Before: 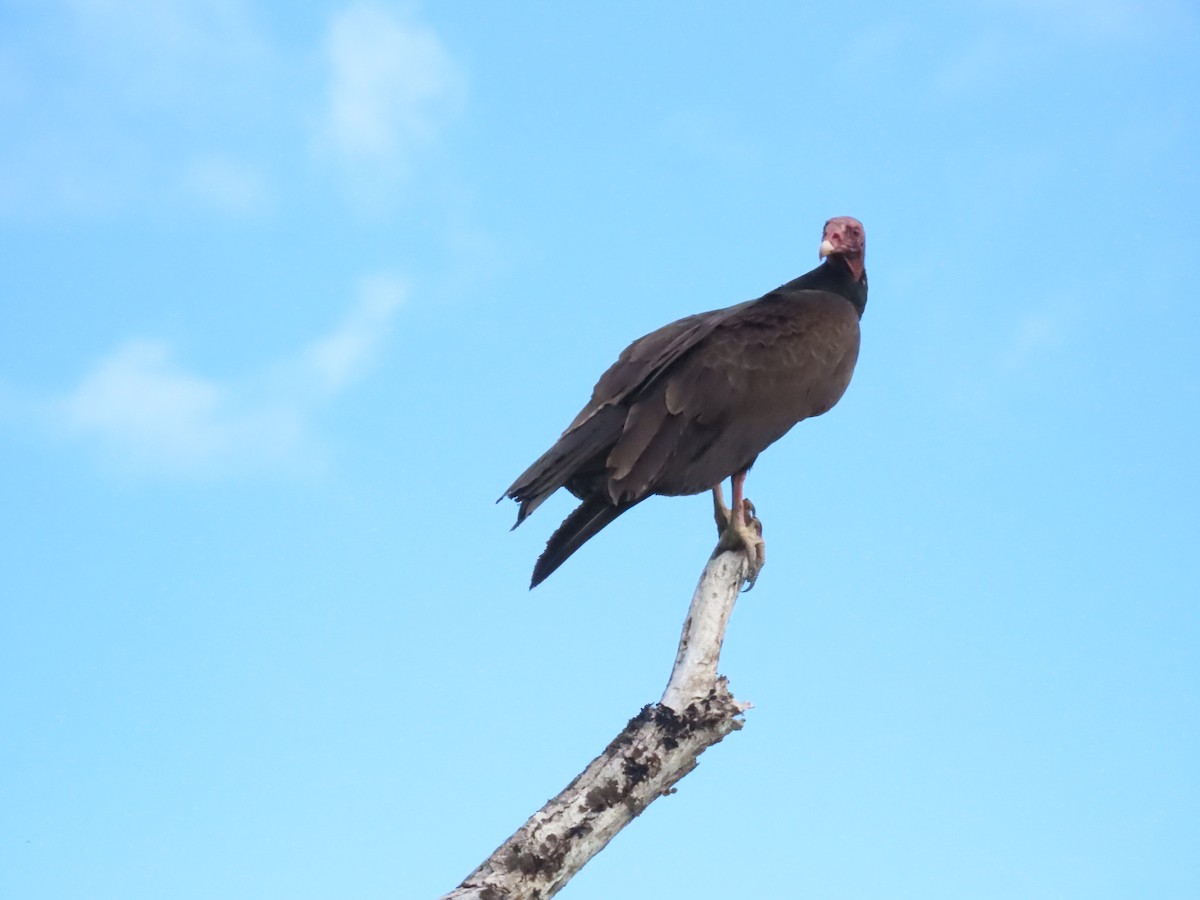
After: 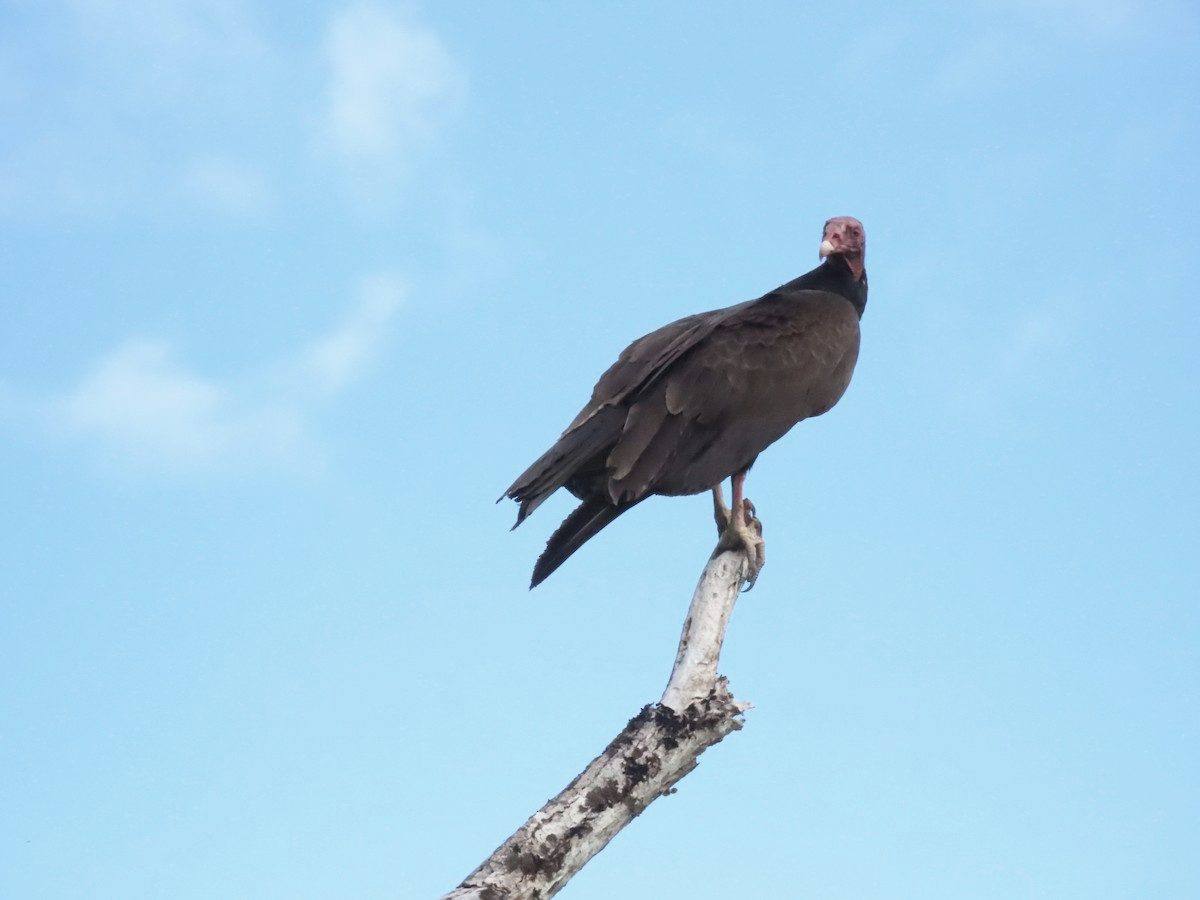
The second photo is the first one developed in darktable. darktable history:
color correction: highlights b* 0.026, saturation 0.793
